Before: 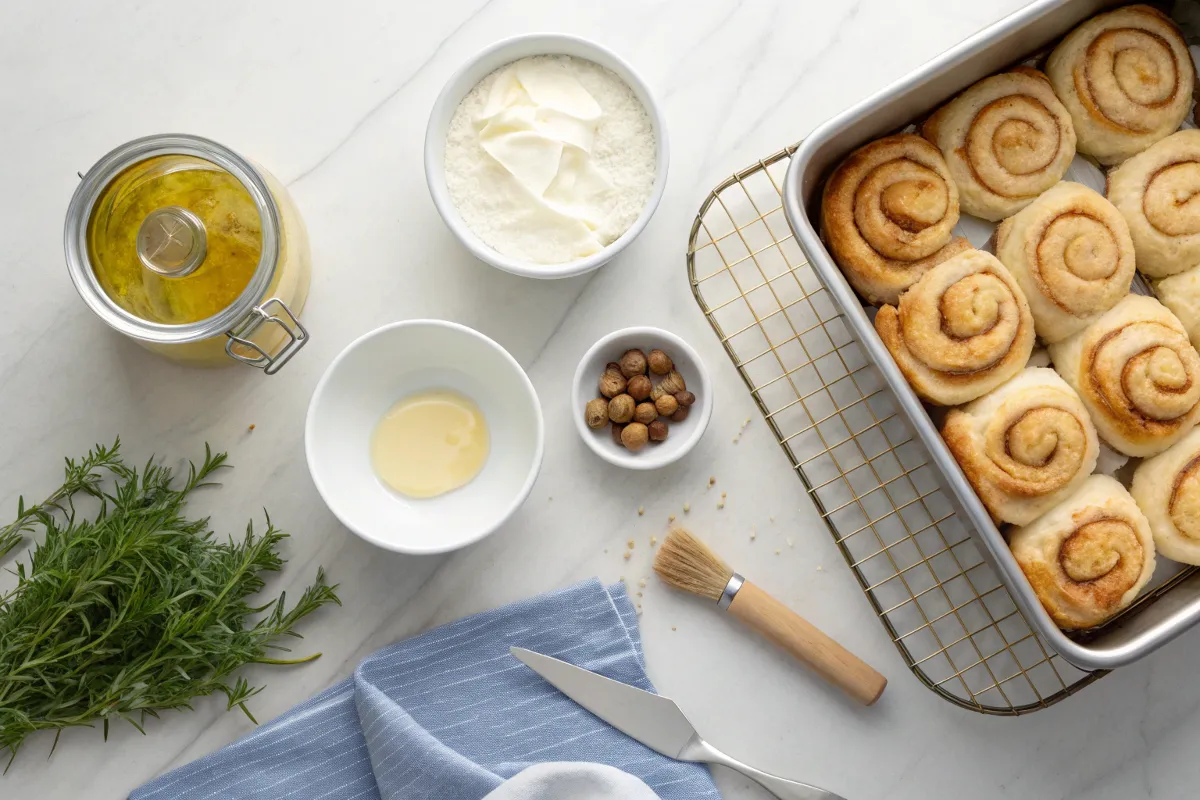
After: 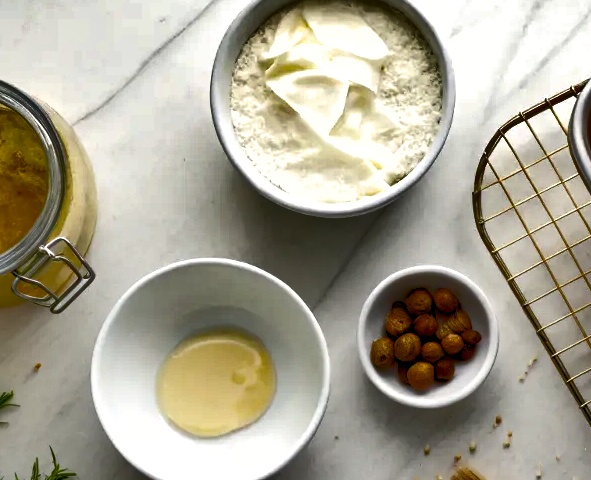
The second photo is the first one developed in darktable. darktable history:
exposure: black level correction 0.012, compensate highlight preservation false
shadows and highlights: shadows 20.91, highlights -82.73, soften with gaussian
crop: left 17.835%, top 7.675%, right 32.881%, bottom 32.213%
color balance rgb: shadows lift › luminance -9.41%, highlights gain › luminance 17.6%, global offset › luminance -1.45%, perceptual saturation grading › highlights -17.77%, perceptual saturation grading › mid-tones 33.1%, perceptual saturation grading › shadows 50.52%, global vibrance 24.22%
